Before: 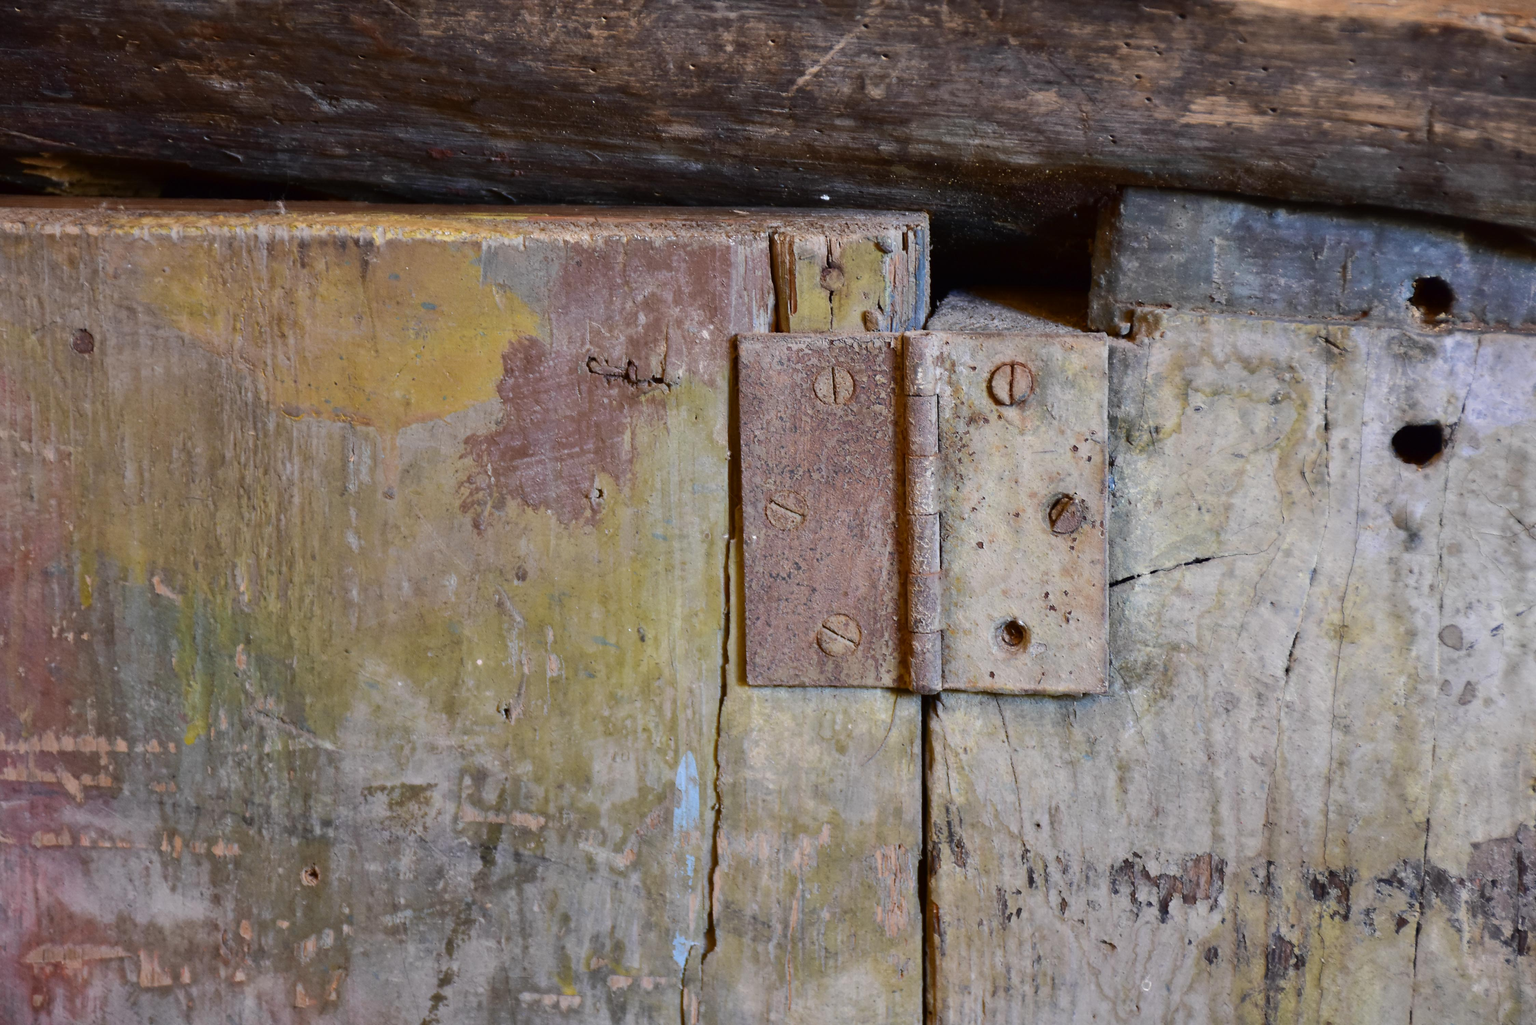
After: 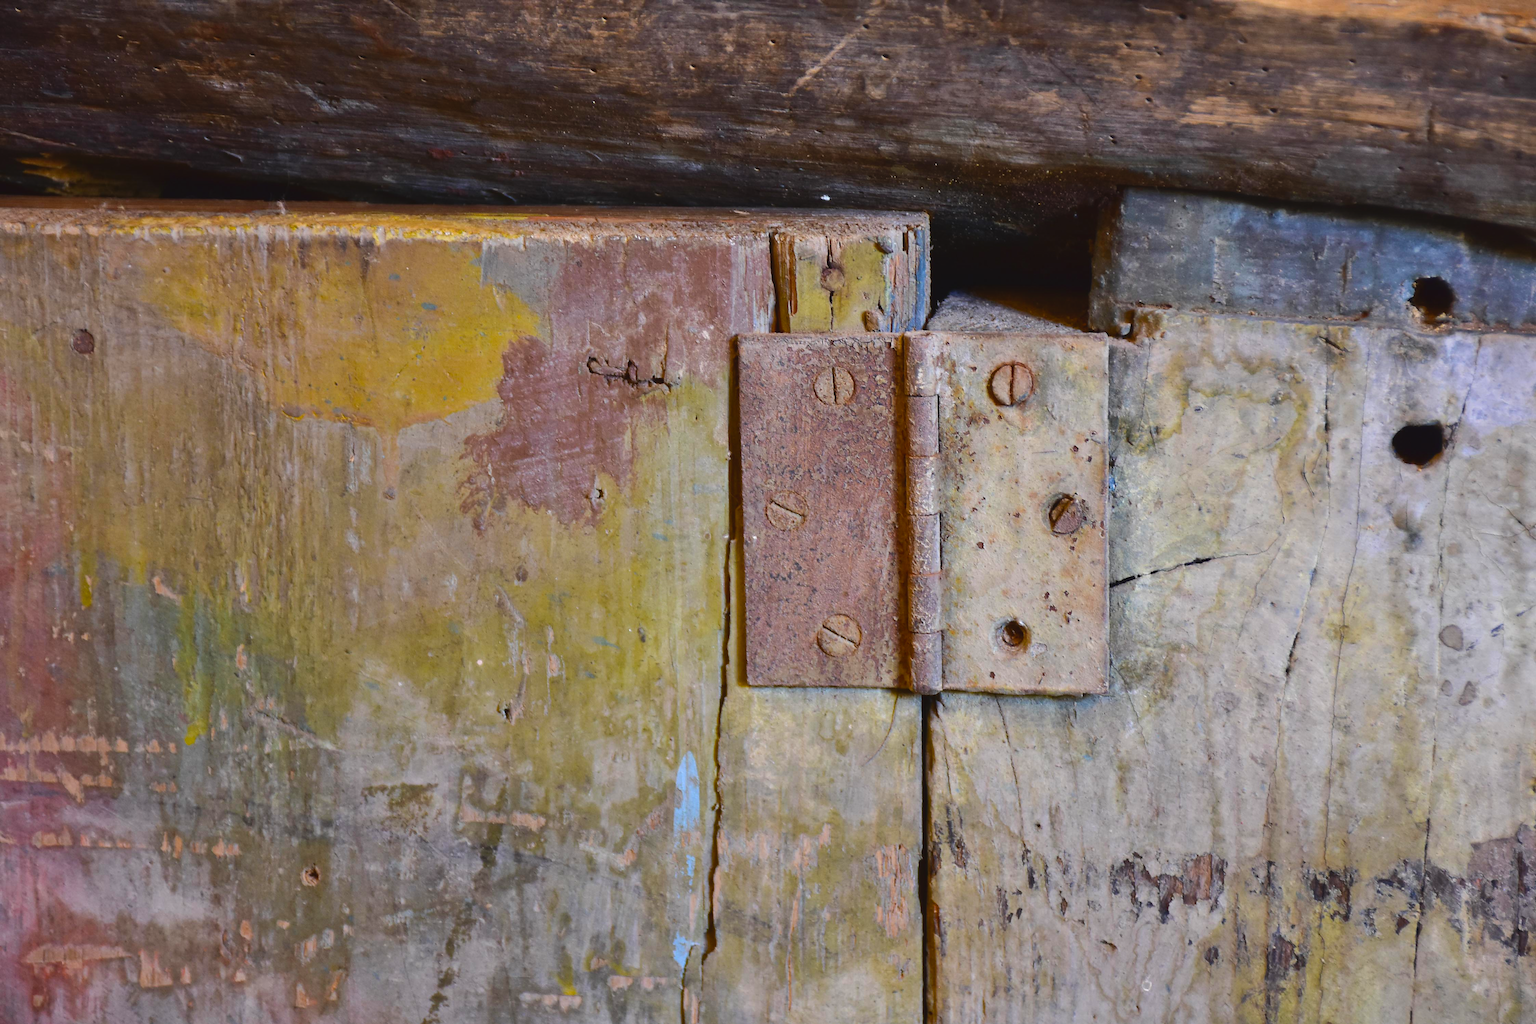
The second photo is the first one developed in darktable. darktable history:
color balance rgb: global offset › luminance 0.499%, perceptual saturation grading › global saturation 29.87%, global vibrance 20%
